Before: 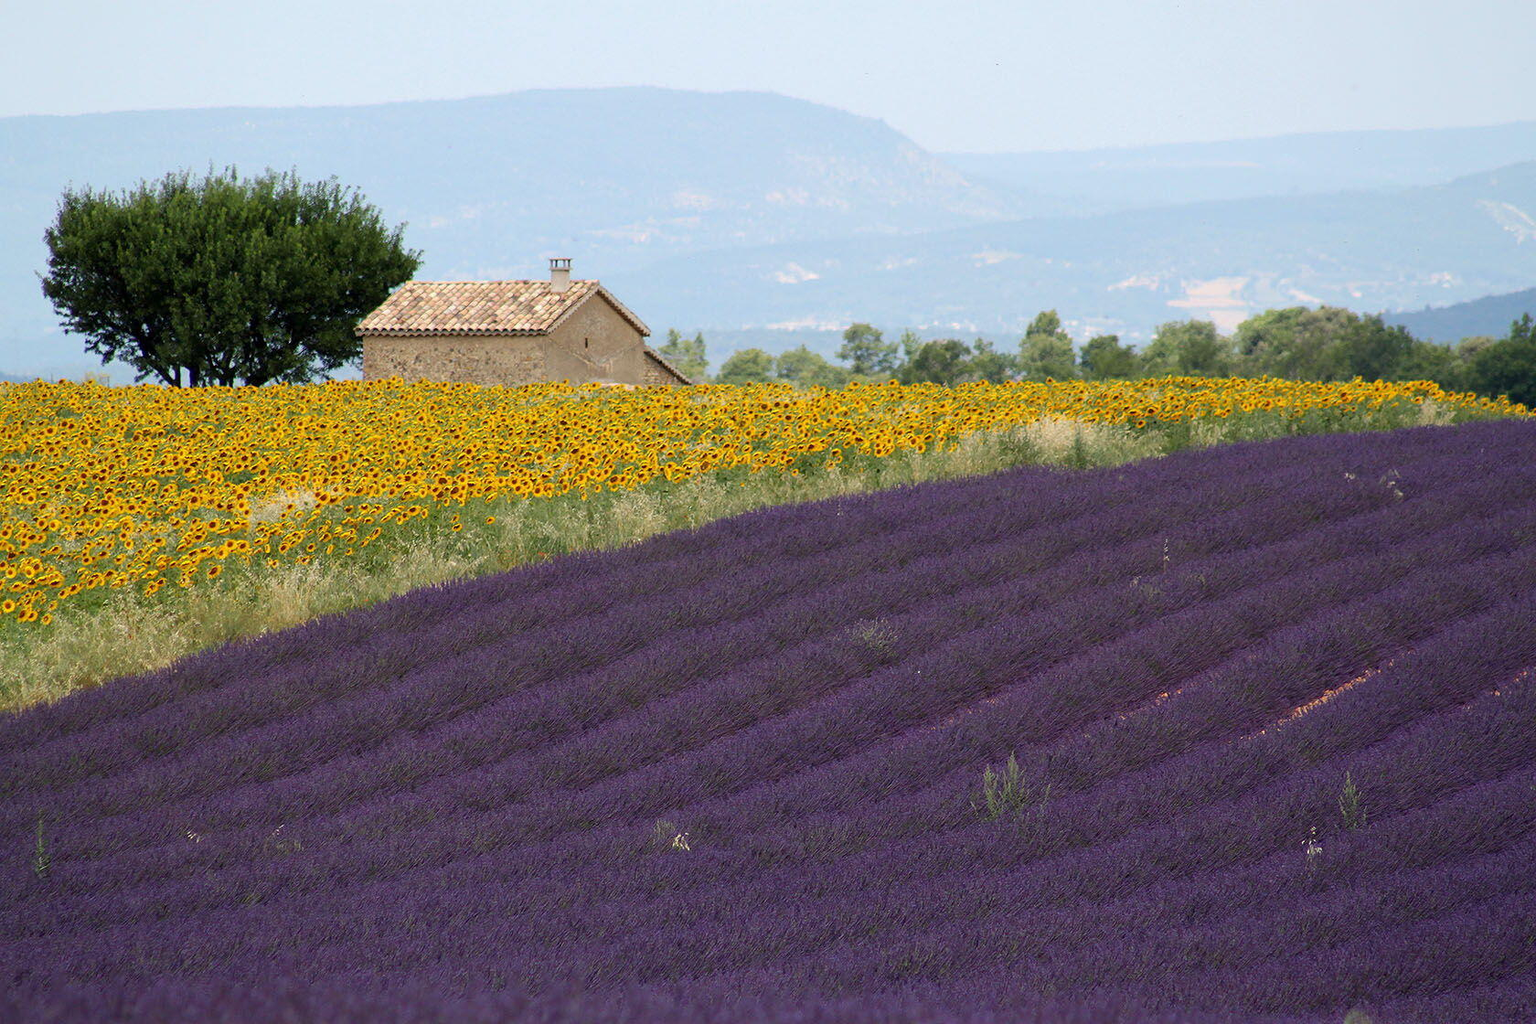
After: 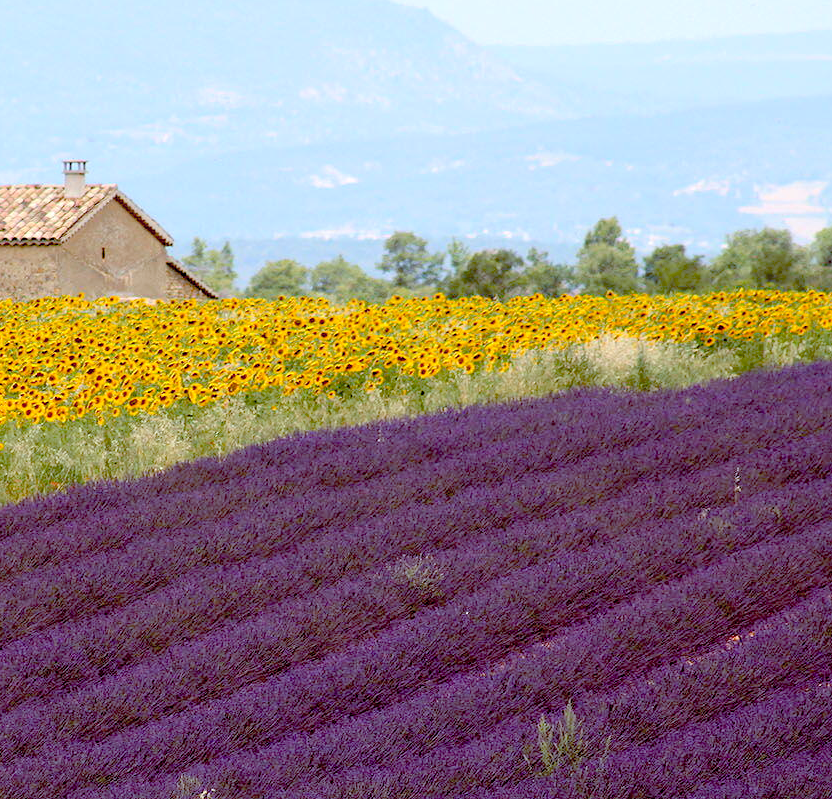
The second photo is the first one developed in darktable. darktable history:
contrast brightness saturation: brightness 0.15
exposure: black level correction 0.025, exposure 0.182 EV, compensate highlight preservation false
crop: left 32.075%, top 10.976%, right 18.355%, bottom 17.596%
color balance: lift [1, 1.015, 1.004, 0.985], gamma [1, 0.958, 0.971, 1.042], gain [1, 0.956, 0.977, 1.044]
